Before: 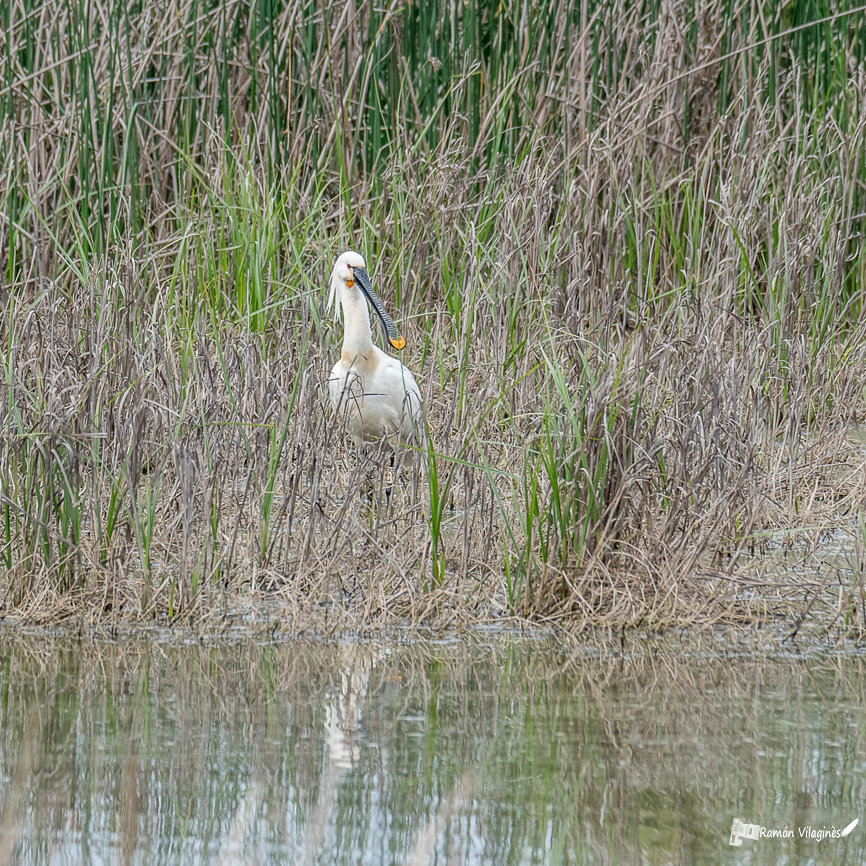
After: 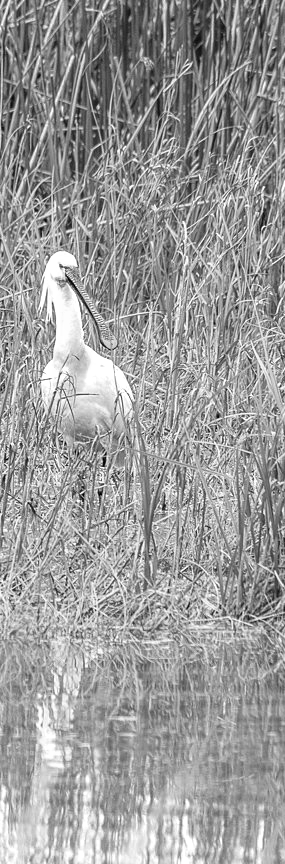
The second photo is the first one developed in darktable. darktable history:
exposure: exposure 0.297 EV, compensate highlight preservation false
shadows and highlights: shadows -13.25, white point adjustment 3.86, highlights 27.99
crop: left 33.262%, right 33.754%
color zones: curves: ch0 [(0, 0.613) (0.01, 0.613) (0.245, 0.448) (0.498, 0.529) (0.642, 0.665) (0.879, 0.777) (0.99, 0.613)]; ch1 [(0, 0) (0.143, 0) (0.286, 0) (0.429, 0) (0.571, 0) (0.714, 0) (0.857, 0)]
